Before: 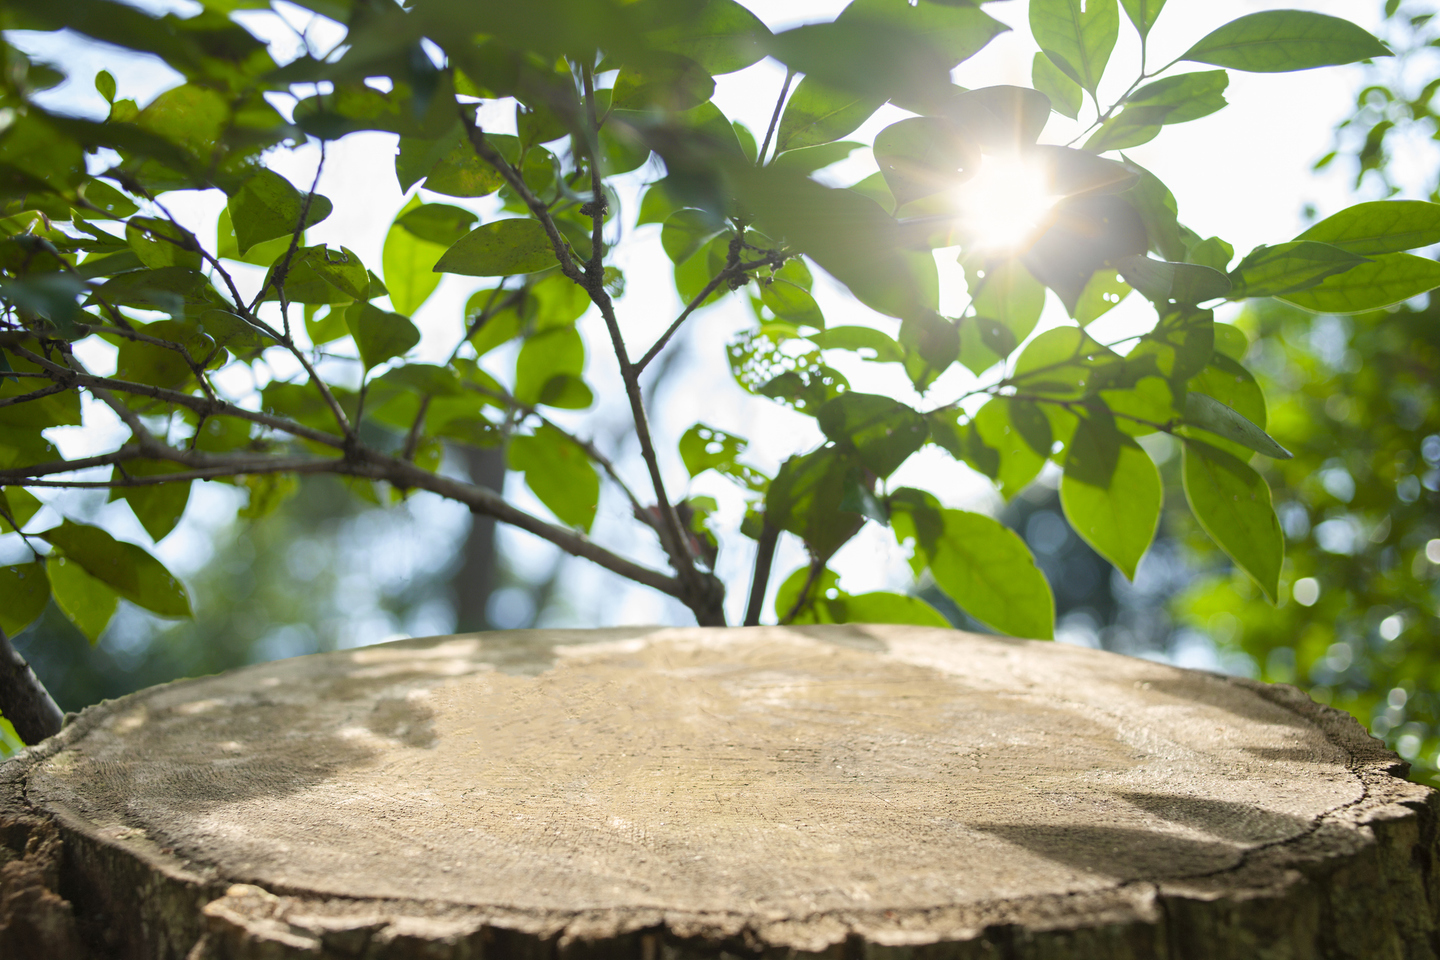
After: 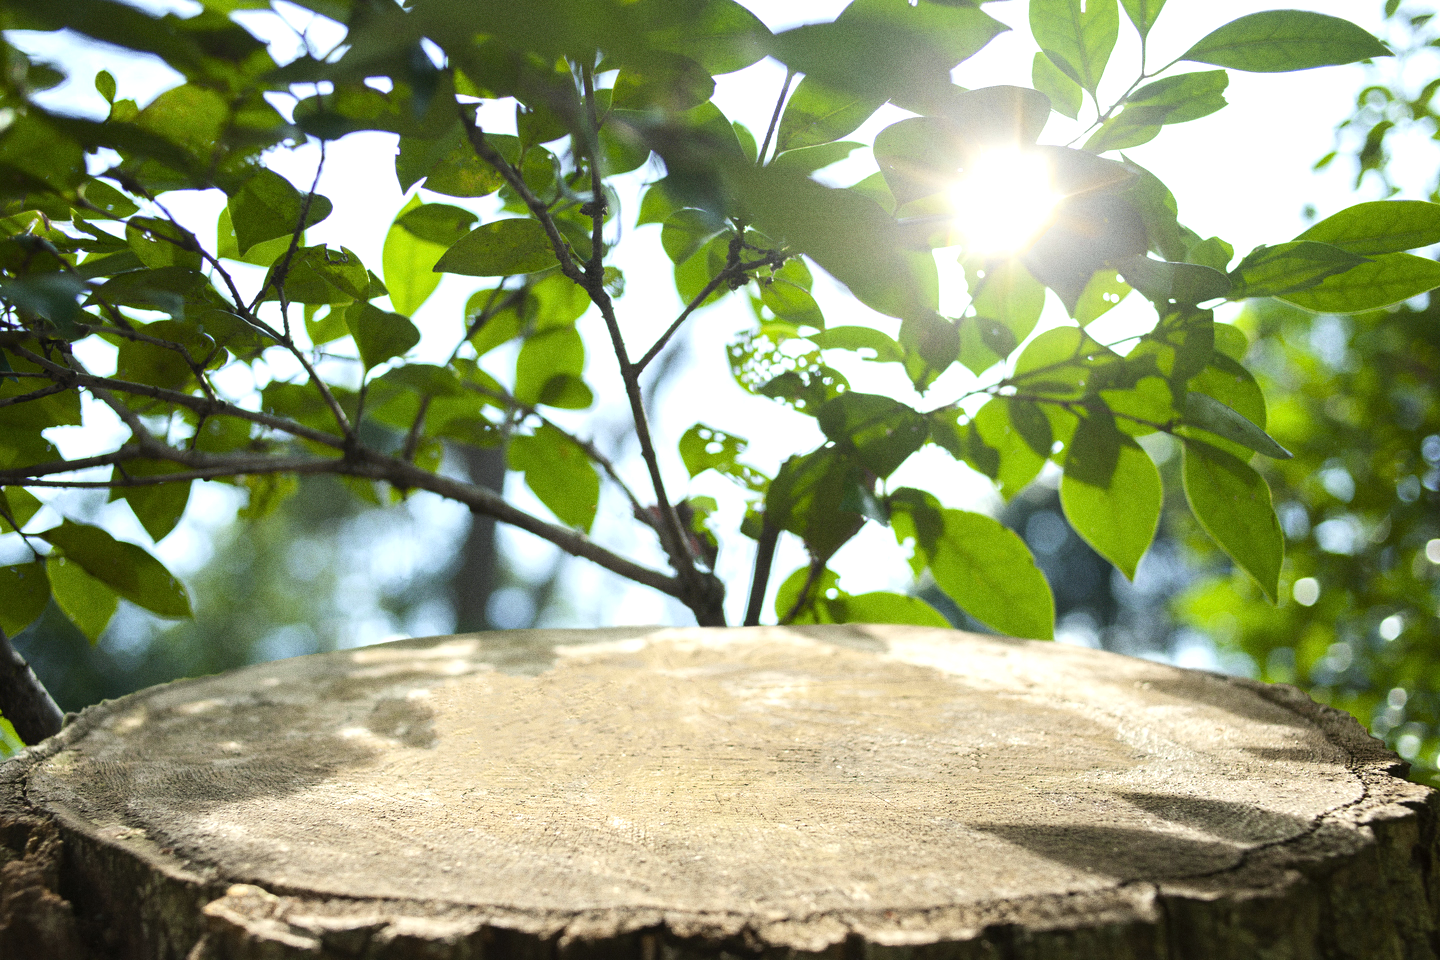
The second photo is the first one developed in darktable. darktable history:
white balance: red 0.978, blue 0.999
tone equalizer: -8 EV -0.417 EV, -7 EV -0.389 EV, -6 EV -0.333 EV, -5 EV -0.222 EV, -3 EV 0.222 EV, -2 EV 0.333 EV, -1 EV 0.389 EV, +0 EV 0.417 EV, edges refinement/feathering 500, mask exposure compensation -1.57 EV, preserve details no
grain: coarseness 0.09 ISO
